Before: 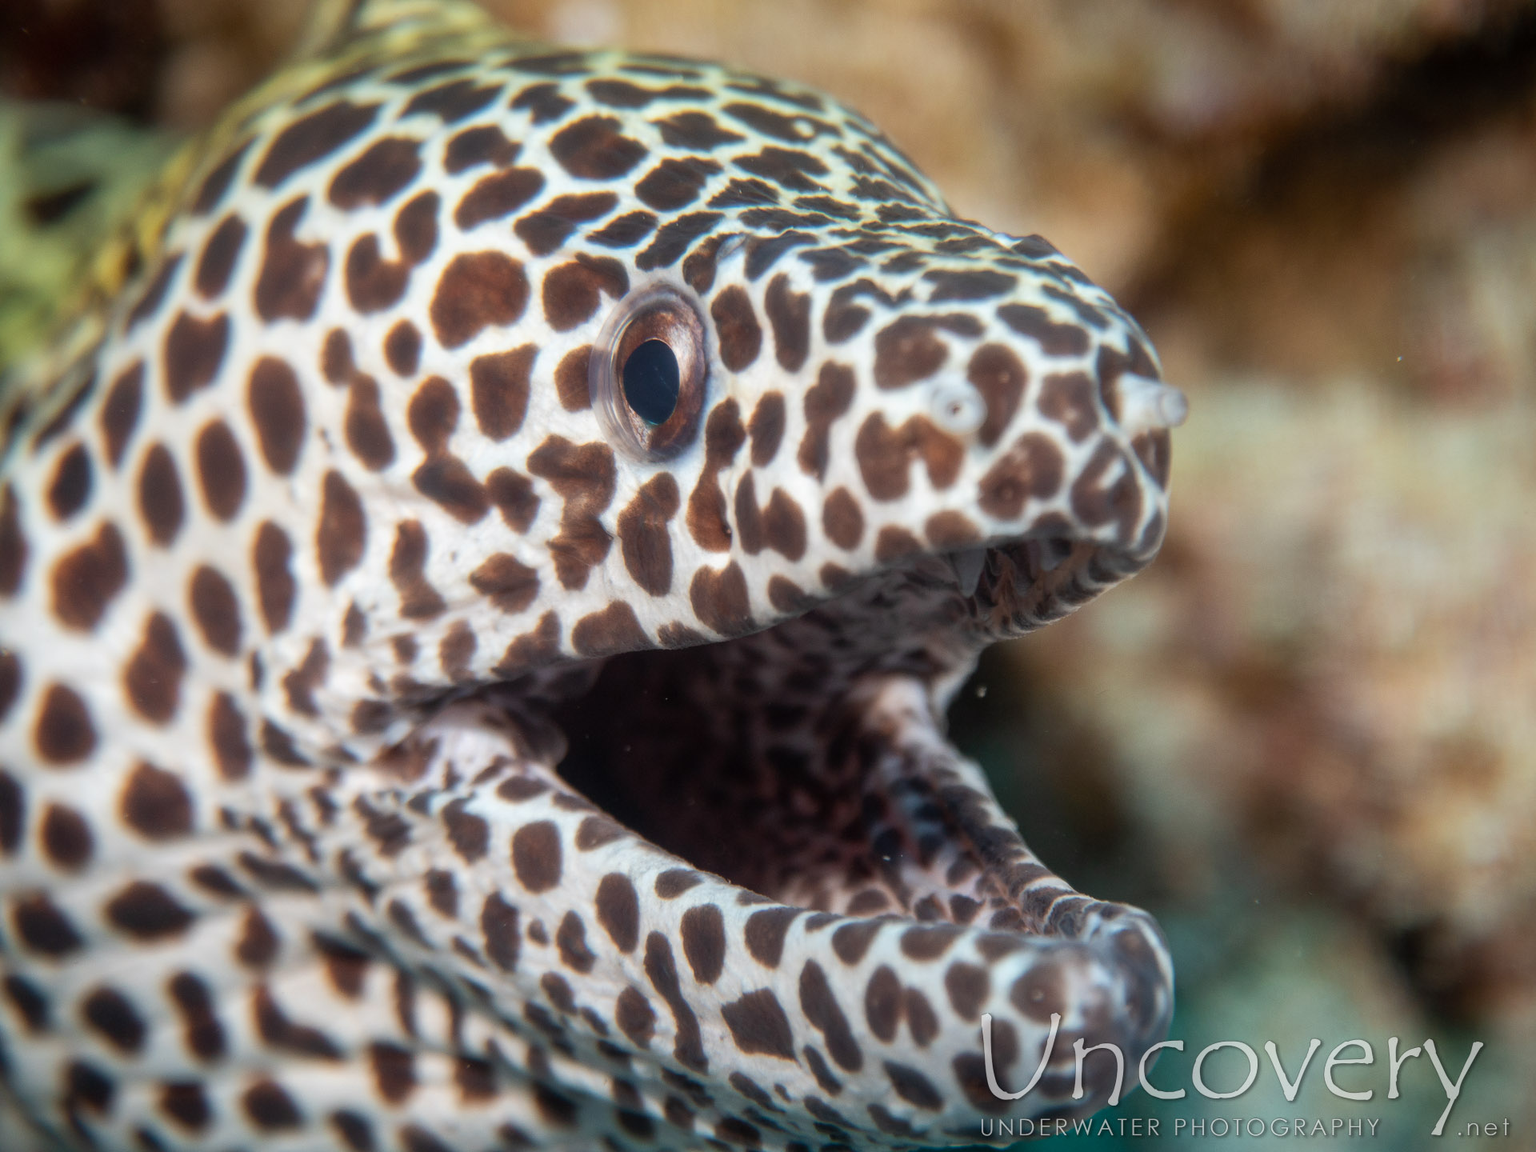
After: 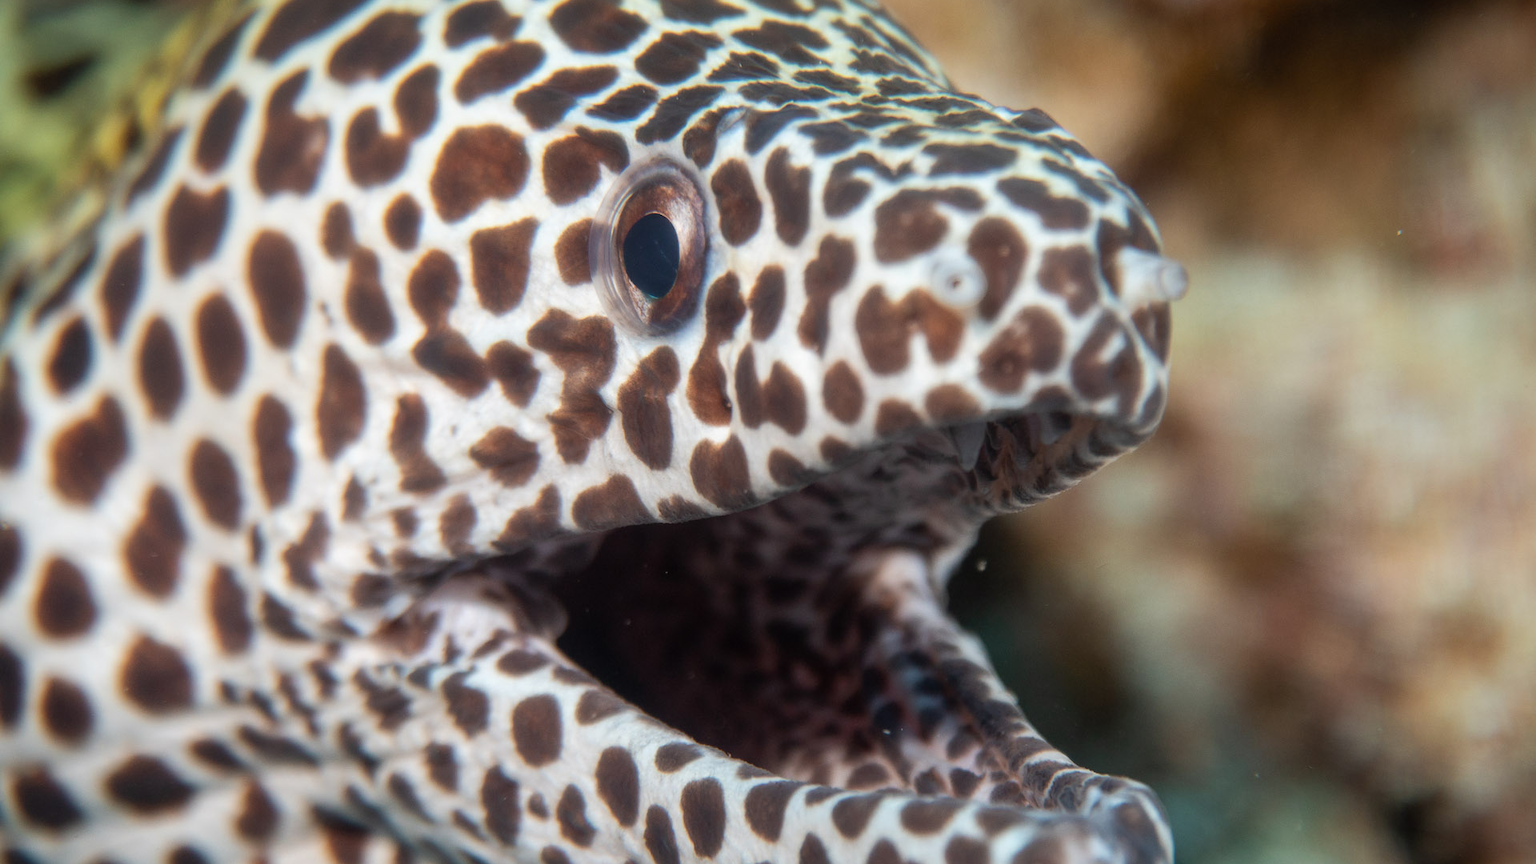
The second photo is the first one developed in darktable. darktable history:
crop: top 11.027%, bottom 13.955%
